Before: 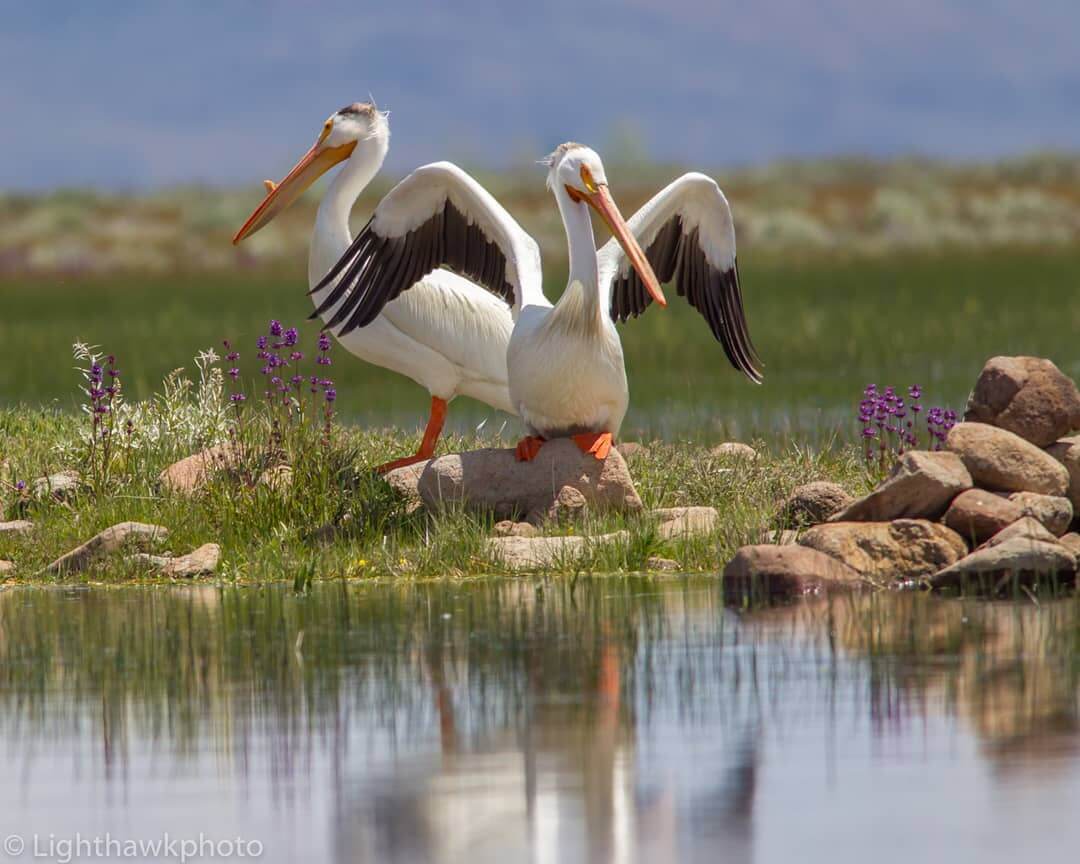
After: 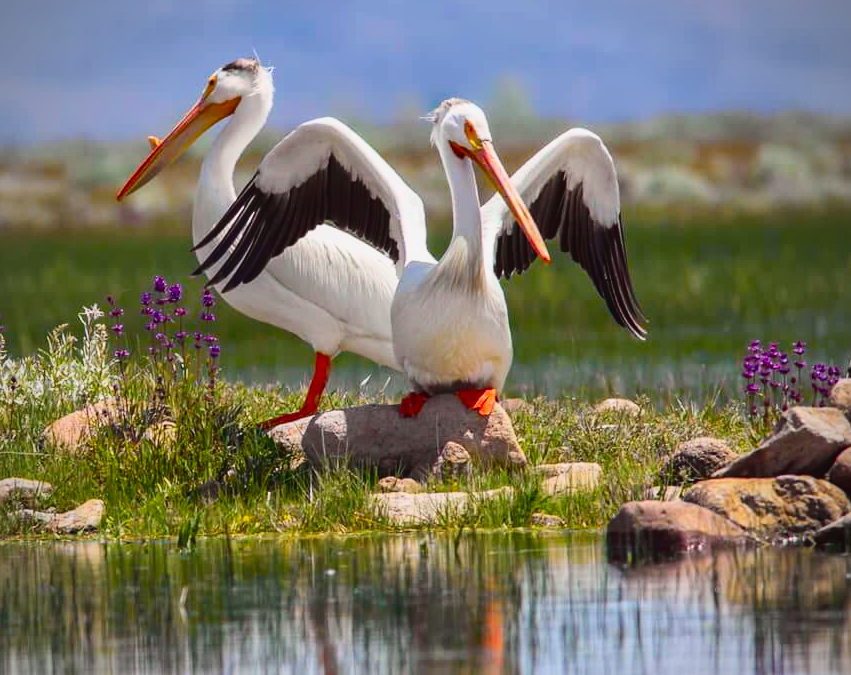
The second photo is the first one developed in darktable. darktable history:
crop and rotate: left 10.77%, top 5.1%, right 10.41%, bottom 16.76%
tone curve: curves: ch0 [(0, 0.031) (0.139, 0.084) (0.311, 0.278) (0.495, 0.544) (0.718, 0.816) (0.841, 0.909) (1, 0.967)]; ch1 [(0, 0) (0.272, 0.249) (0.388, 0.385) (0.469, 0.456) (0.495, 0.497) (0.538, 0.545) (0.578, 0.595) (0.707, 0.778) (1, 1)]; ch2 [(0, 0) (0.125, 0.089) (0.353, 0.329) (0.443, 0.408) (0.502, 0.499) (0.557, 0.531) (0.608, 0.631) (1, 1)], color space Lab, independent channels, preserve colors none
vignetting: fall-off radius 60.92%
vibrance: vibrance 95.34%
